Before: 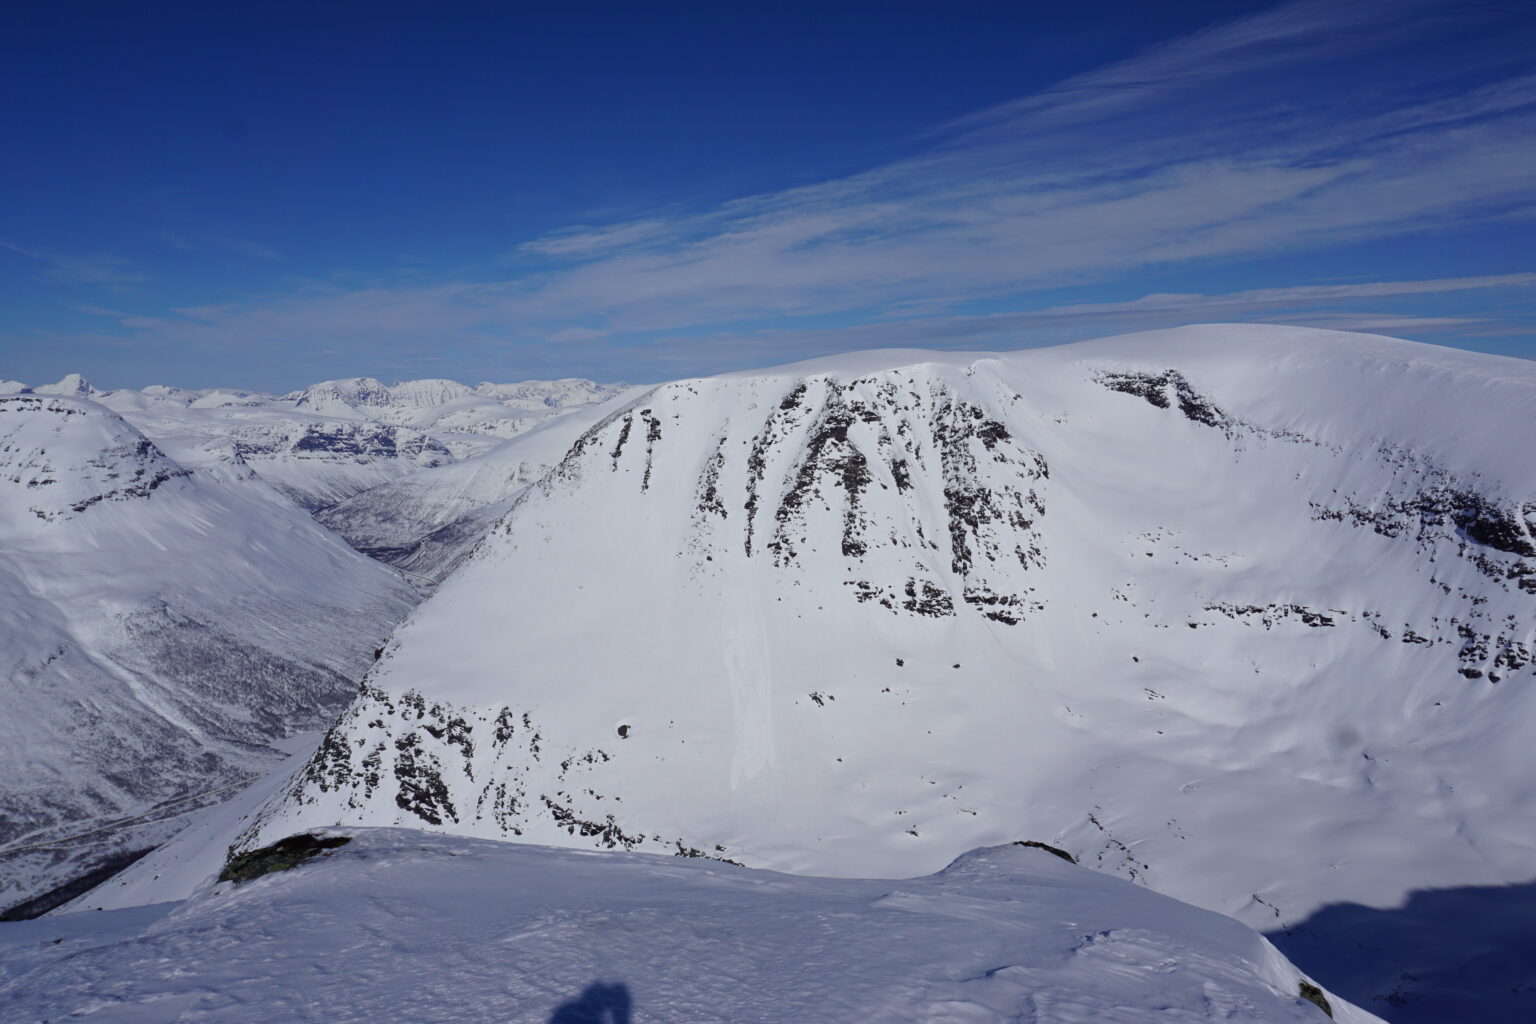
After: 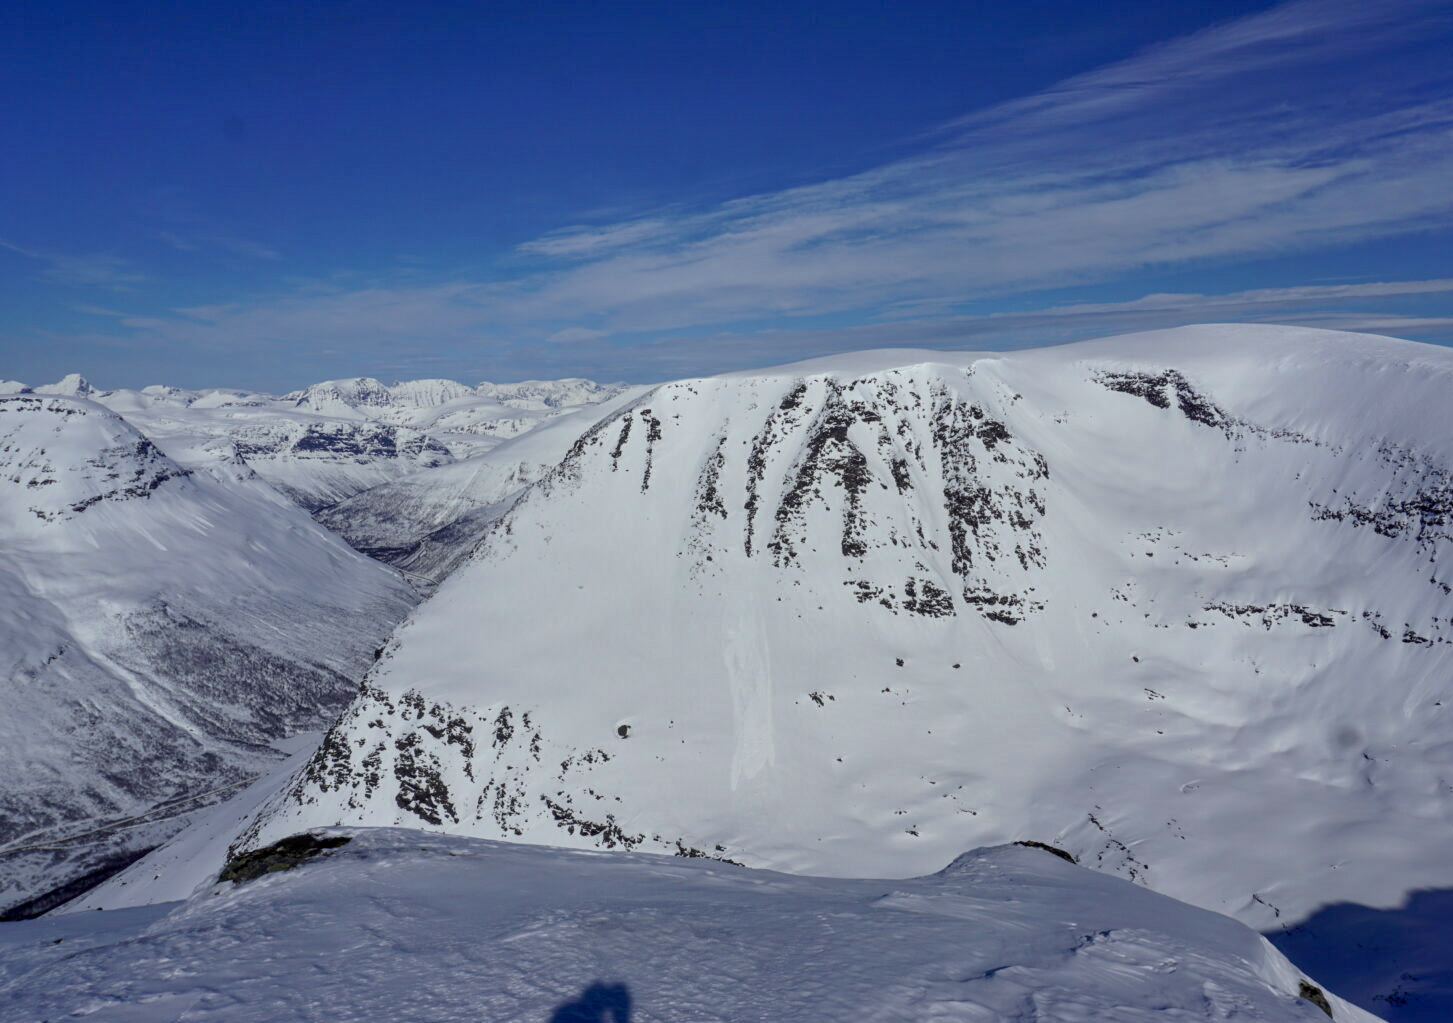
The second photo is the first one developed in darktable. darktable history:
tone equalizer: on, module defaults
shadows and highlights: on, module defaults
crop and rotate: left 0%, right 5.359%
local contrast: highlights 62%, detail 143%, midtone range 0.421
color correction: highlights a* -2.61, highlights b* 2.58
